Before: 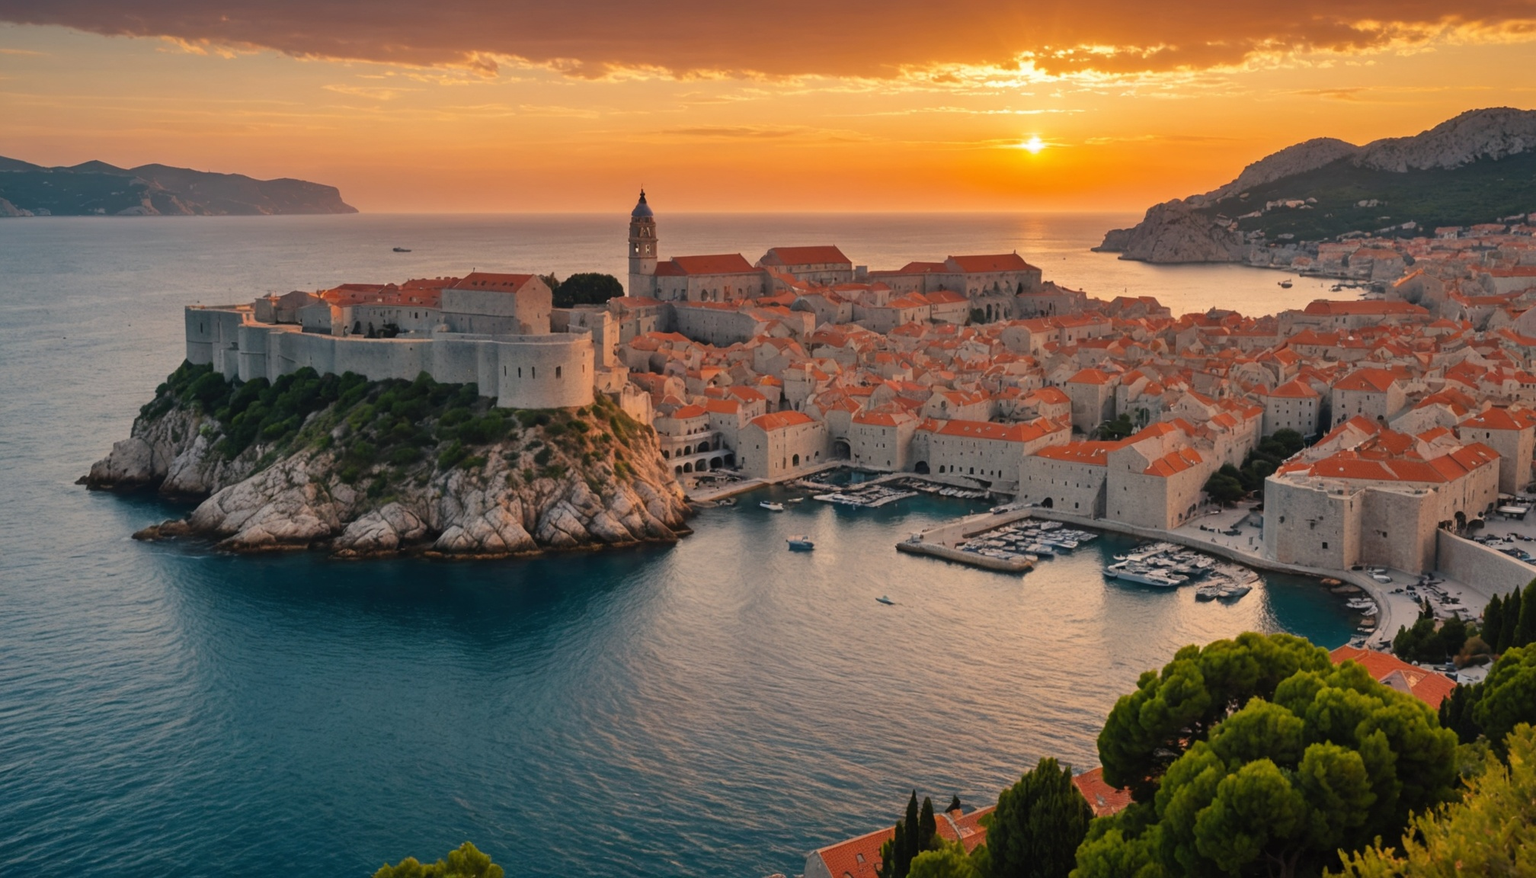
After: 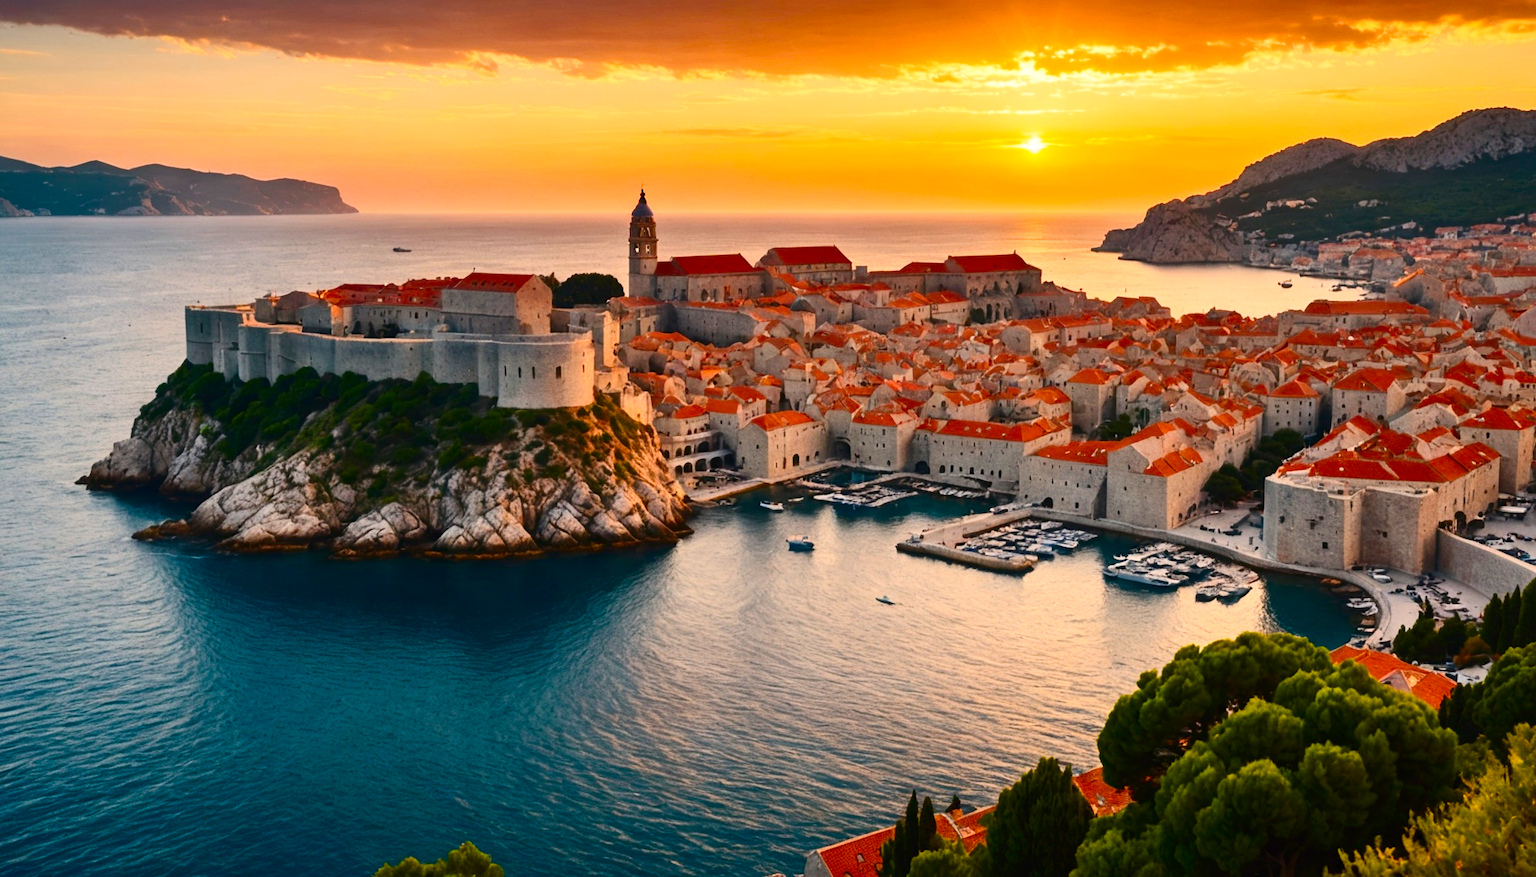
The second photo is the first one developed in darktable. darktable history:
color balance rgb: perceptual saturation grading › global saturation 35%, perceptual saturation grading › highlights -30%, perceptual saturation grading › shadows 35%, perceptual brilliance grading › global brilliance 3%, perceptual brilliance grading › highlights -3%, perceptual brilliance grading › shadows 3%
contrast brightness saturation: contrast 0.4, brightness 0.1, saturation 0.21
